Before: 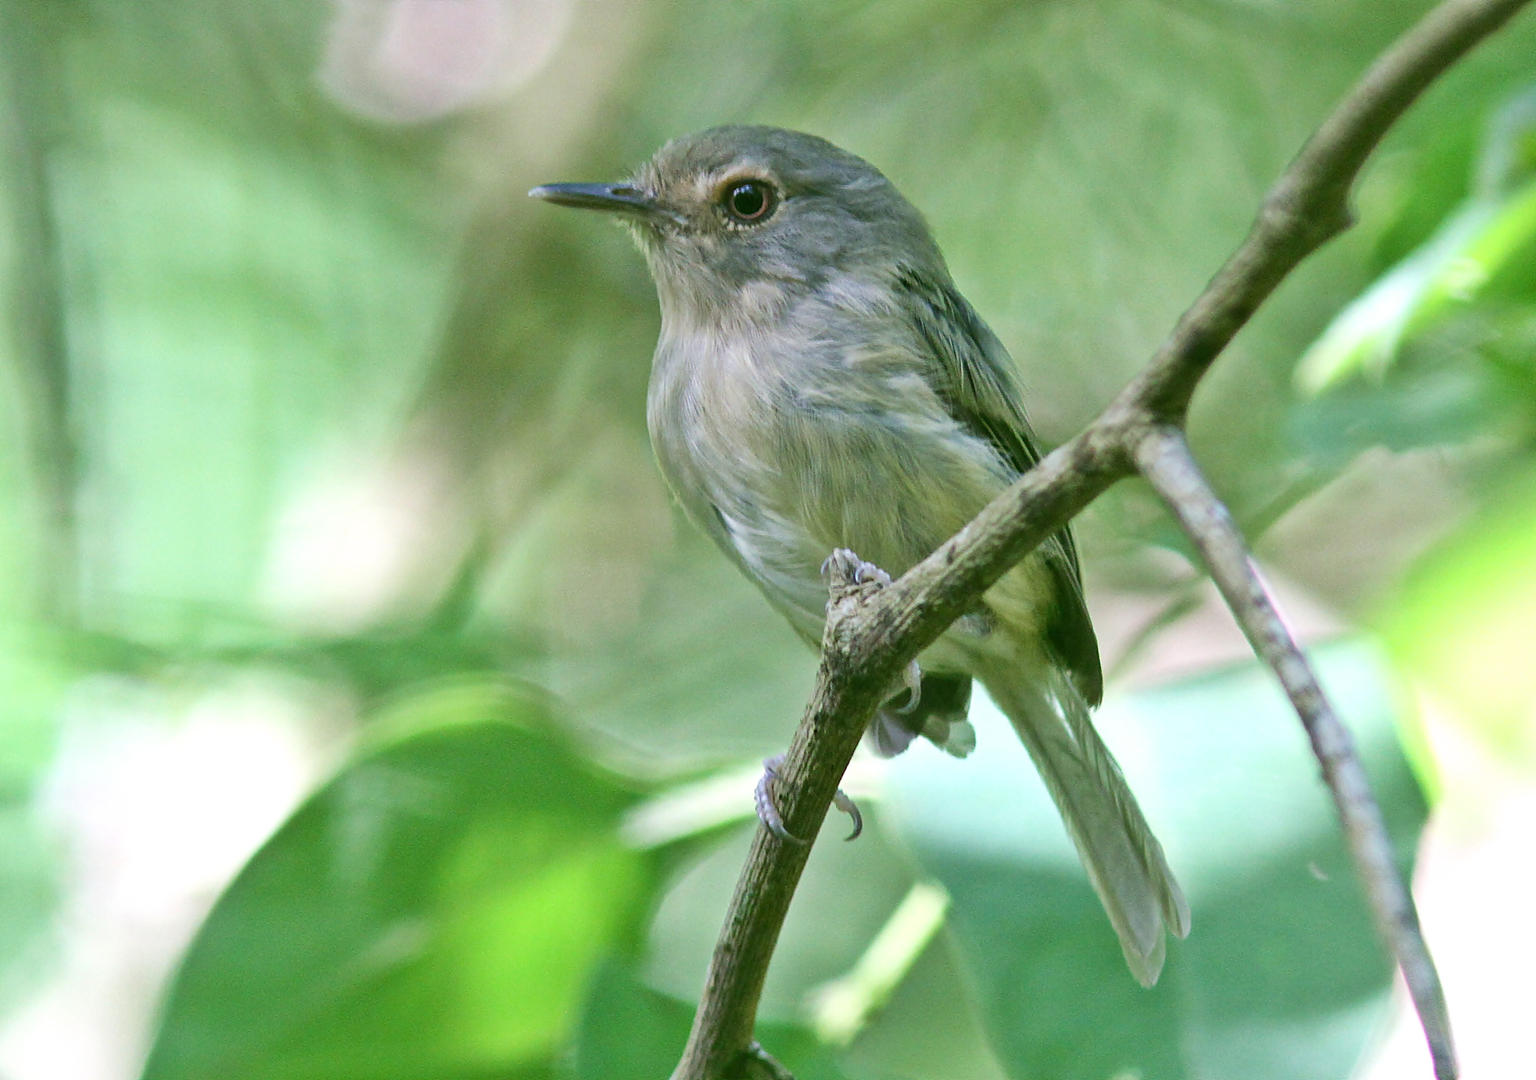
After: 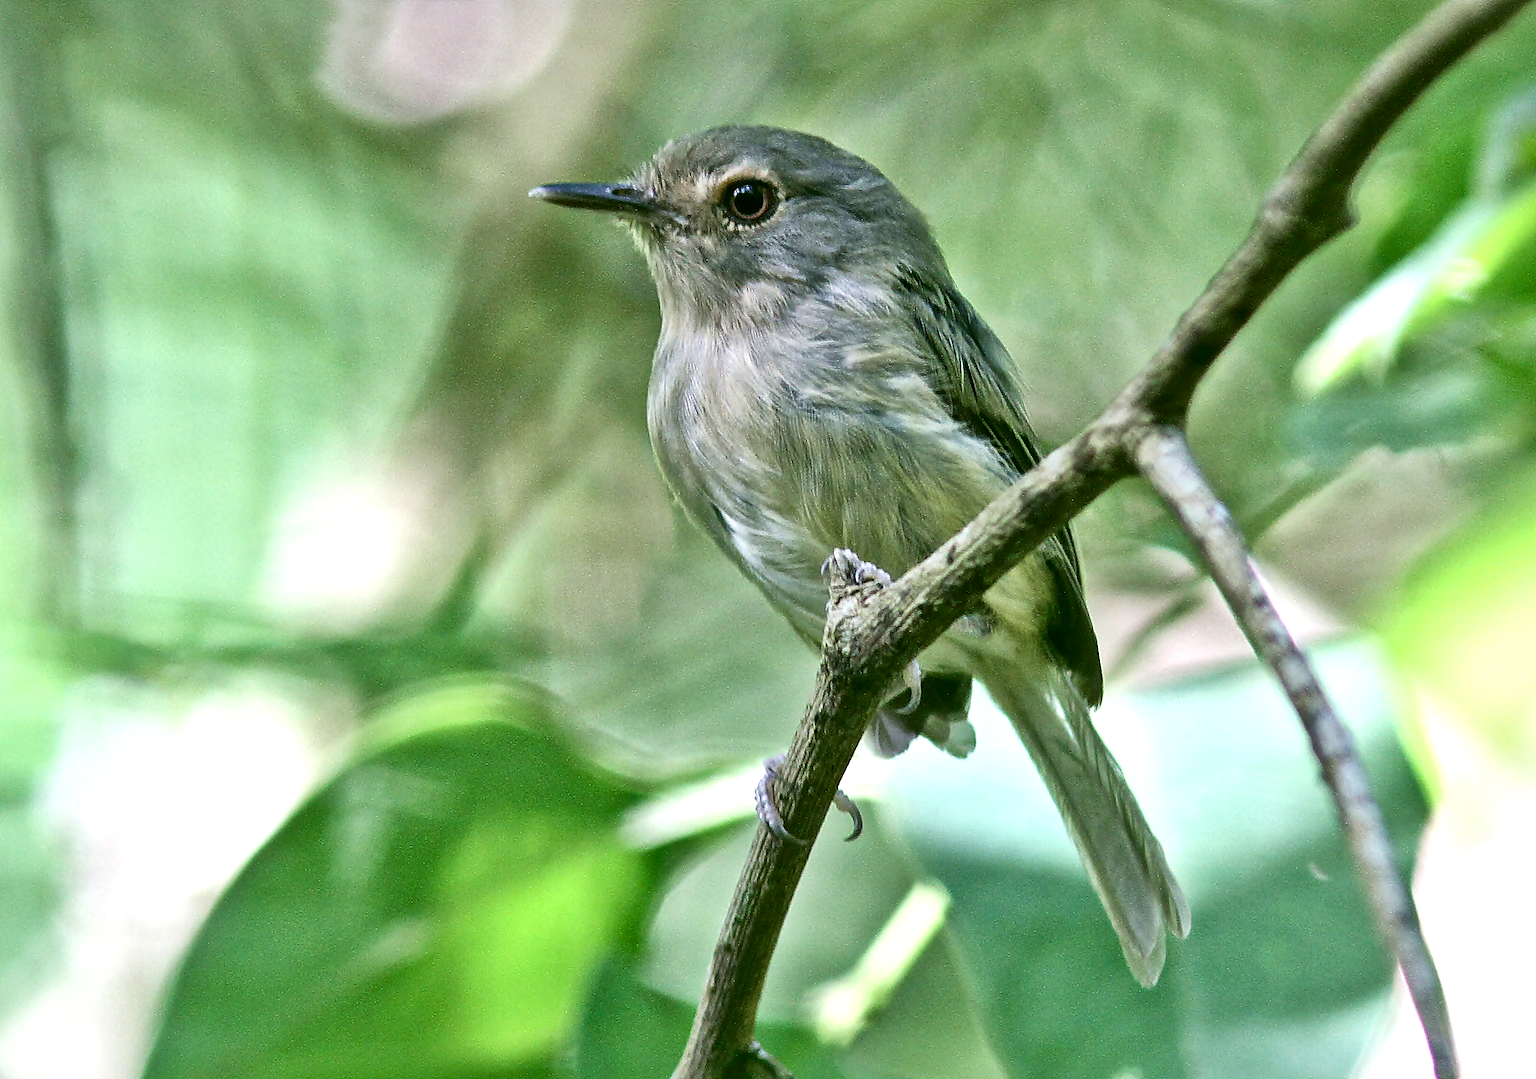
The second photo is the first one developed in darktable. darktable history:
local contrast: mode bilateral grid, contrast 69, coarseness 75, detail 181%, midtone range 0.2
sharpen: radius 1.405, amount 1.256, threshold 0.624
